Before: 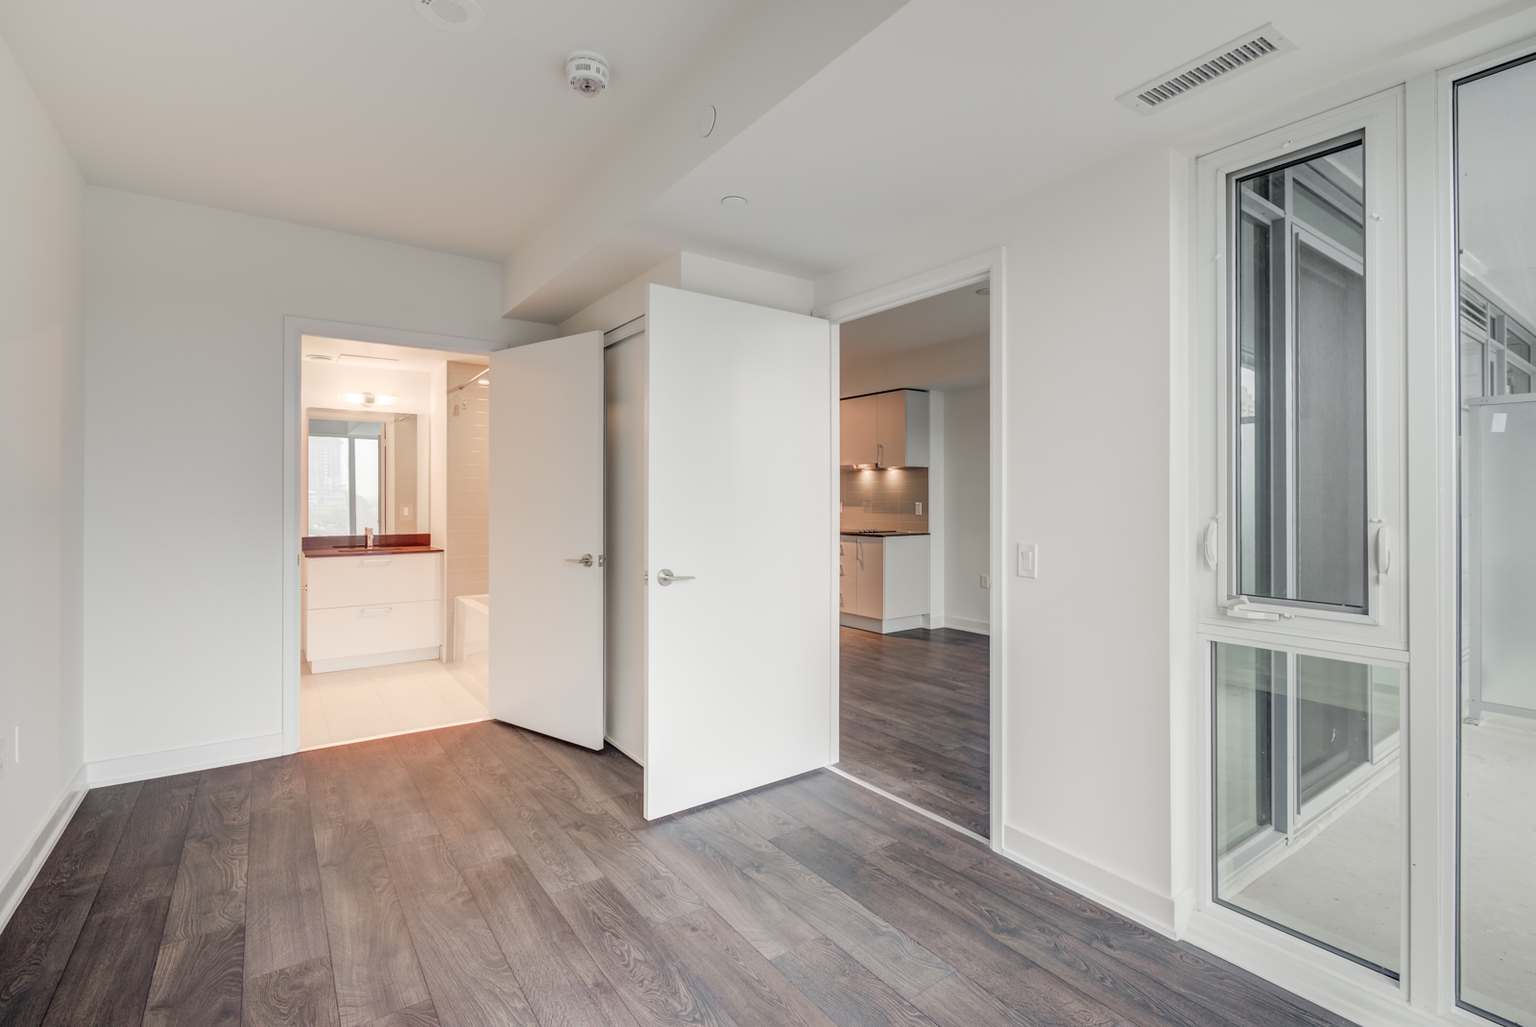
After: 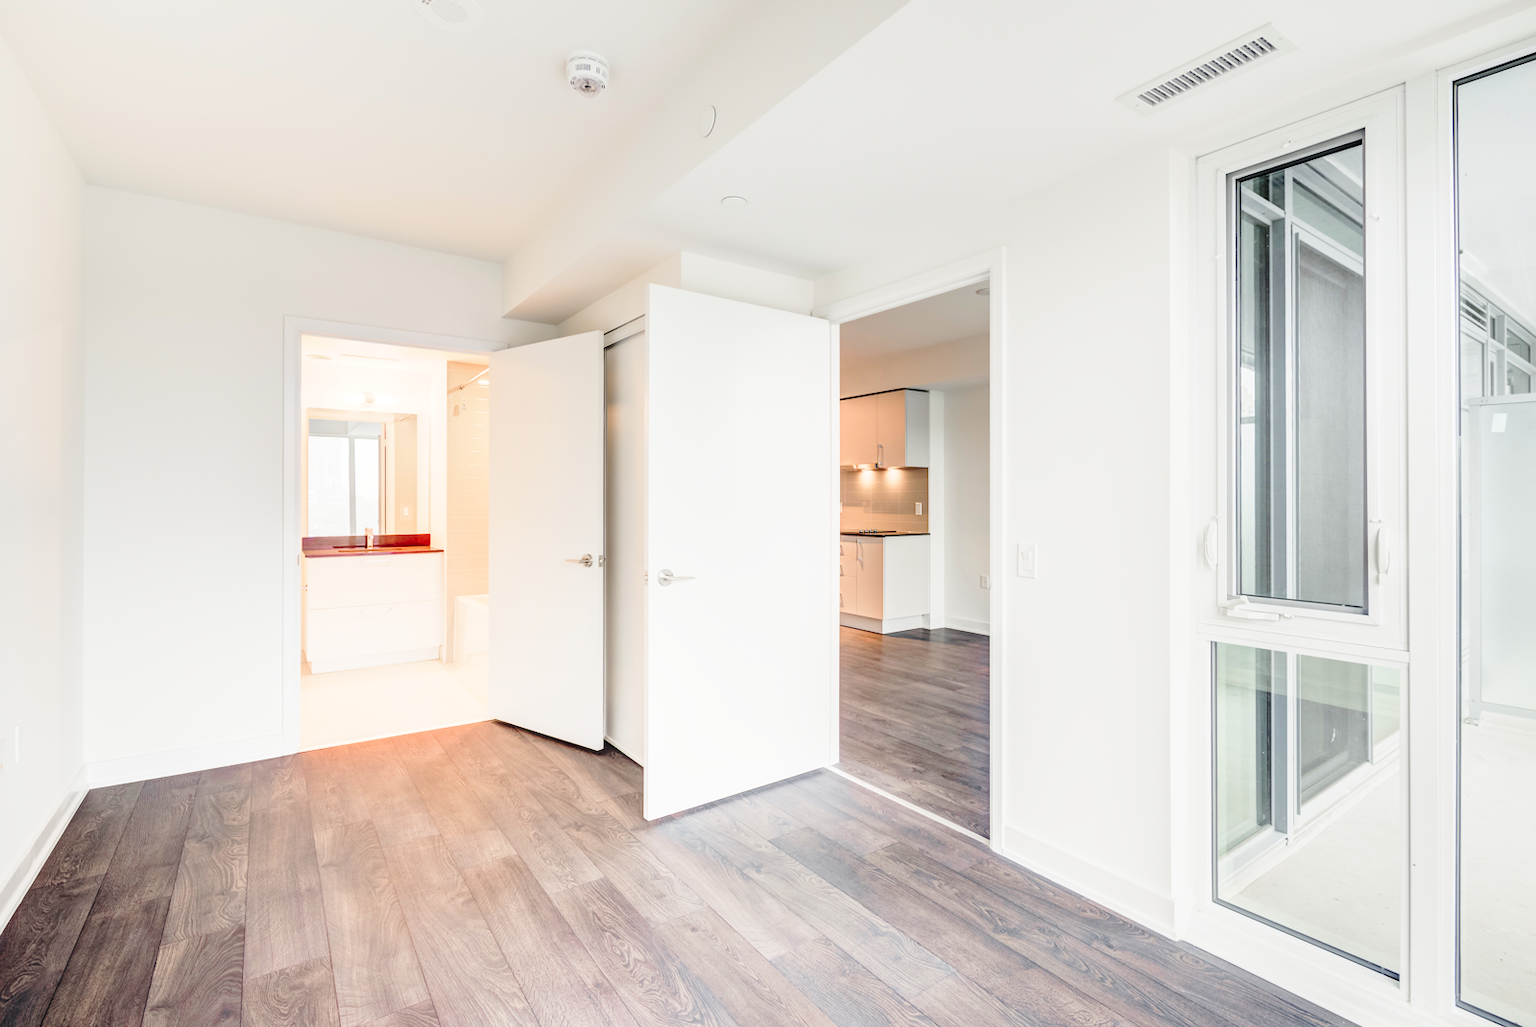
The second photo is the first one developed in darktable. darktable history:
contrast brightness saturation: contrast 0.072, brightness 0.077, saturation 0.181
base curve: curves: ch0 [(0, 0) (0.028, 0.03) (0.121, 0.232) (0.46, 0.748) (0.859, 0.968) (1, 1)], preserve colors none
